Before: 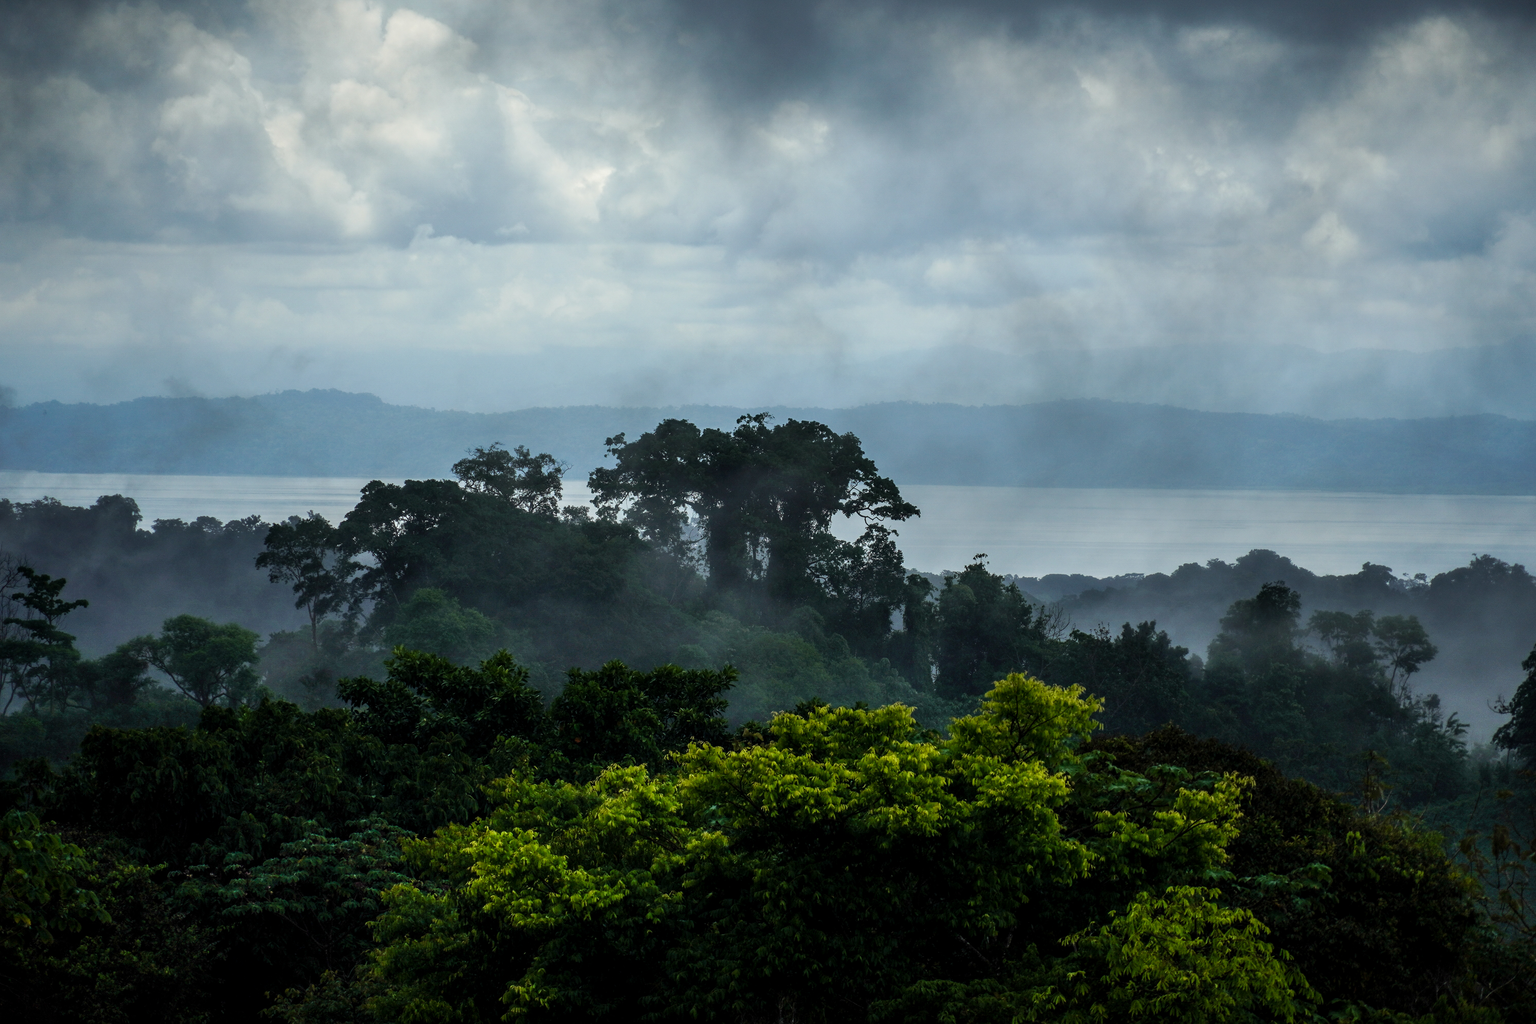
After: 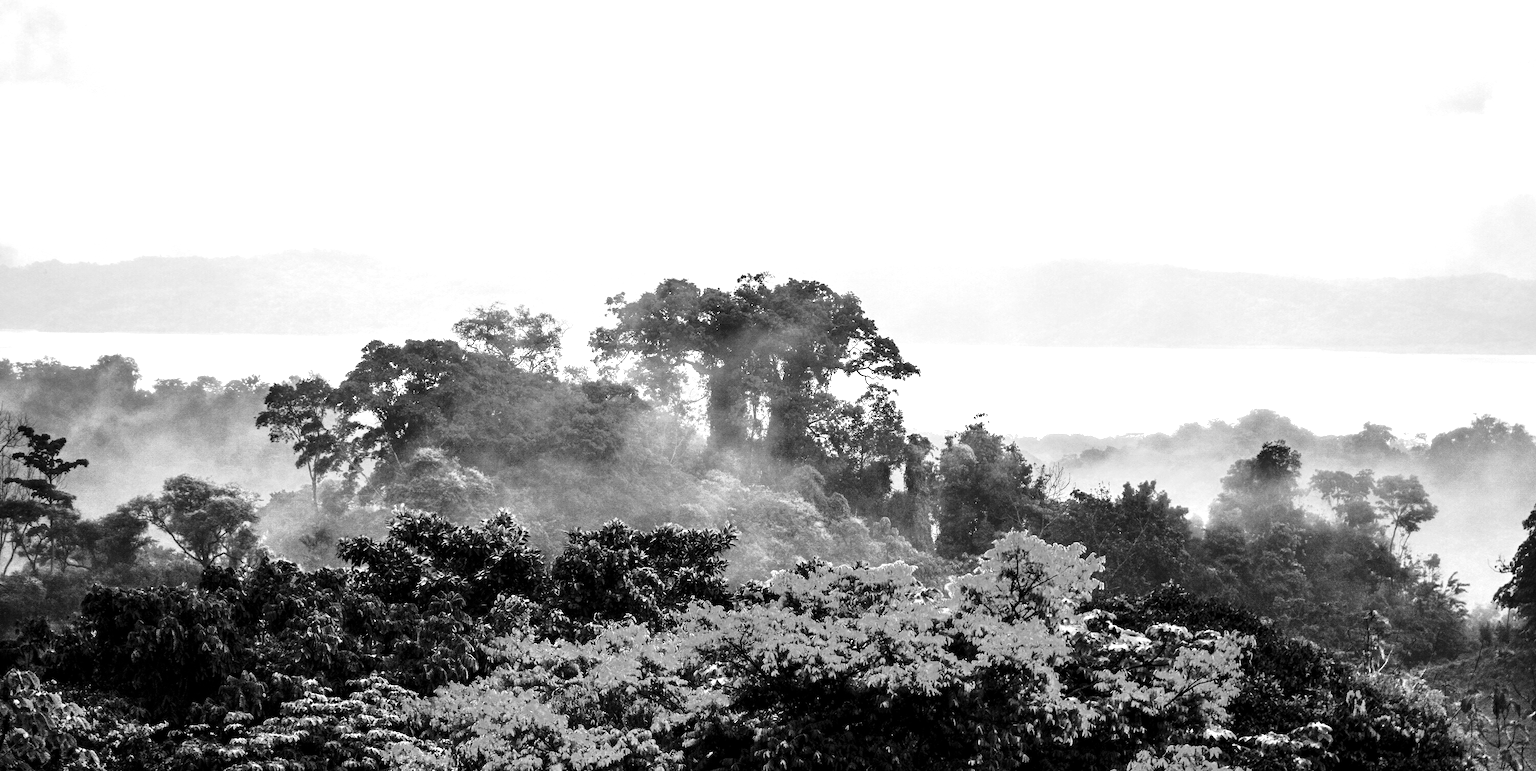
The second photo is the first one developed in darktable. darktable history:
exposure: exposure 2.281 EV, compensate exposure bias true, compensate highlight preservation false
tone equalizer: -8 EV -0.435 EV, -7 EV -0.427 EV, -6 EV -0.309 EV, -5 EV -0.233 EV, -3 EV 0.238 EV, -2 EV 0.32 EV, -1 EV 0.375 EV, +0 EV 0.394 EV, edges refinement/feathering 500, mask exposure compensation -1.57 EV, preserve details no
color zones: curves: ch0 [(0.002, 0.429) (0.121, 0.212) (0.198, 0.113) (0.276, 0.344) (0.331, 0.541) (0.41, 0.56) (0.482, 0.289) (0.619, 0.227) (0.721, 0.18) (0.821, 0.435) (0.928, 0.555) (1, 0.587)]; ch1 [(0, 0) (0.143, 0) (0.286, 0) (0.429, 0) (0.571, 0) (0.714, 0) (0.857, 0)]
color balance rgb: shadows lift › luminance -7.746%, shadows lift › chroma 2.447%, shadows lift › hue 166.34°, power › luminance -14.87%, perceptual saturation grading › global saturation 31.131%, global vibrance 9.295%
base curve: curves: ch0 [(0, 0) (0.028, 0.03) (0.121, 0.232) (0.46, 0.748) (0.859, 0.968) (1, 1)], preserve colors none
crop: top 13.778%, bottom 10.903%
